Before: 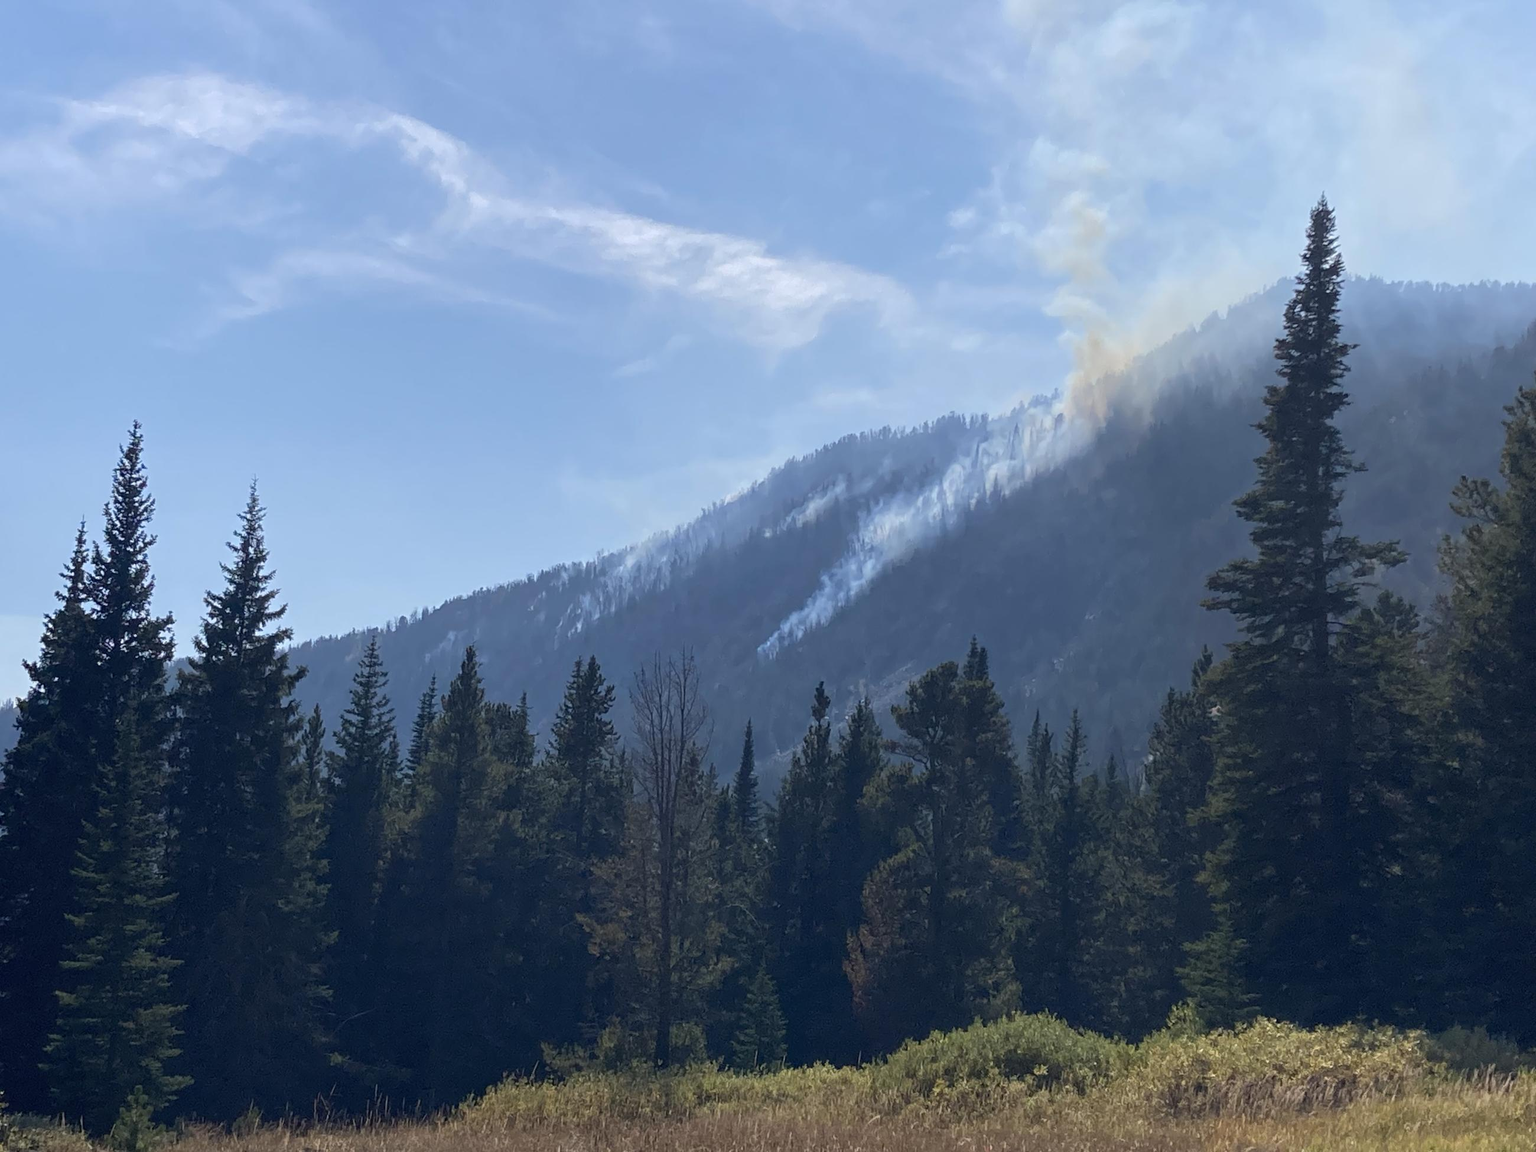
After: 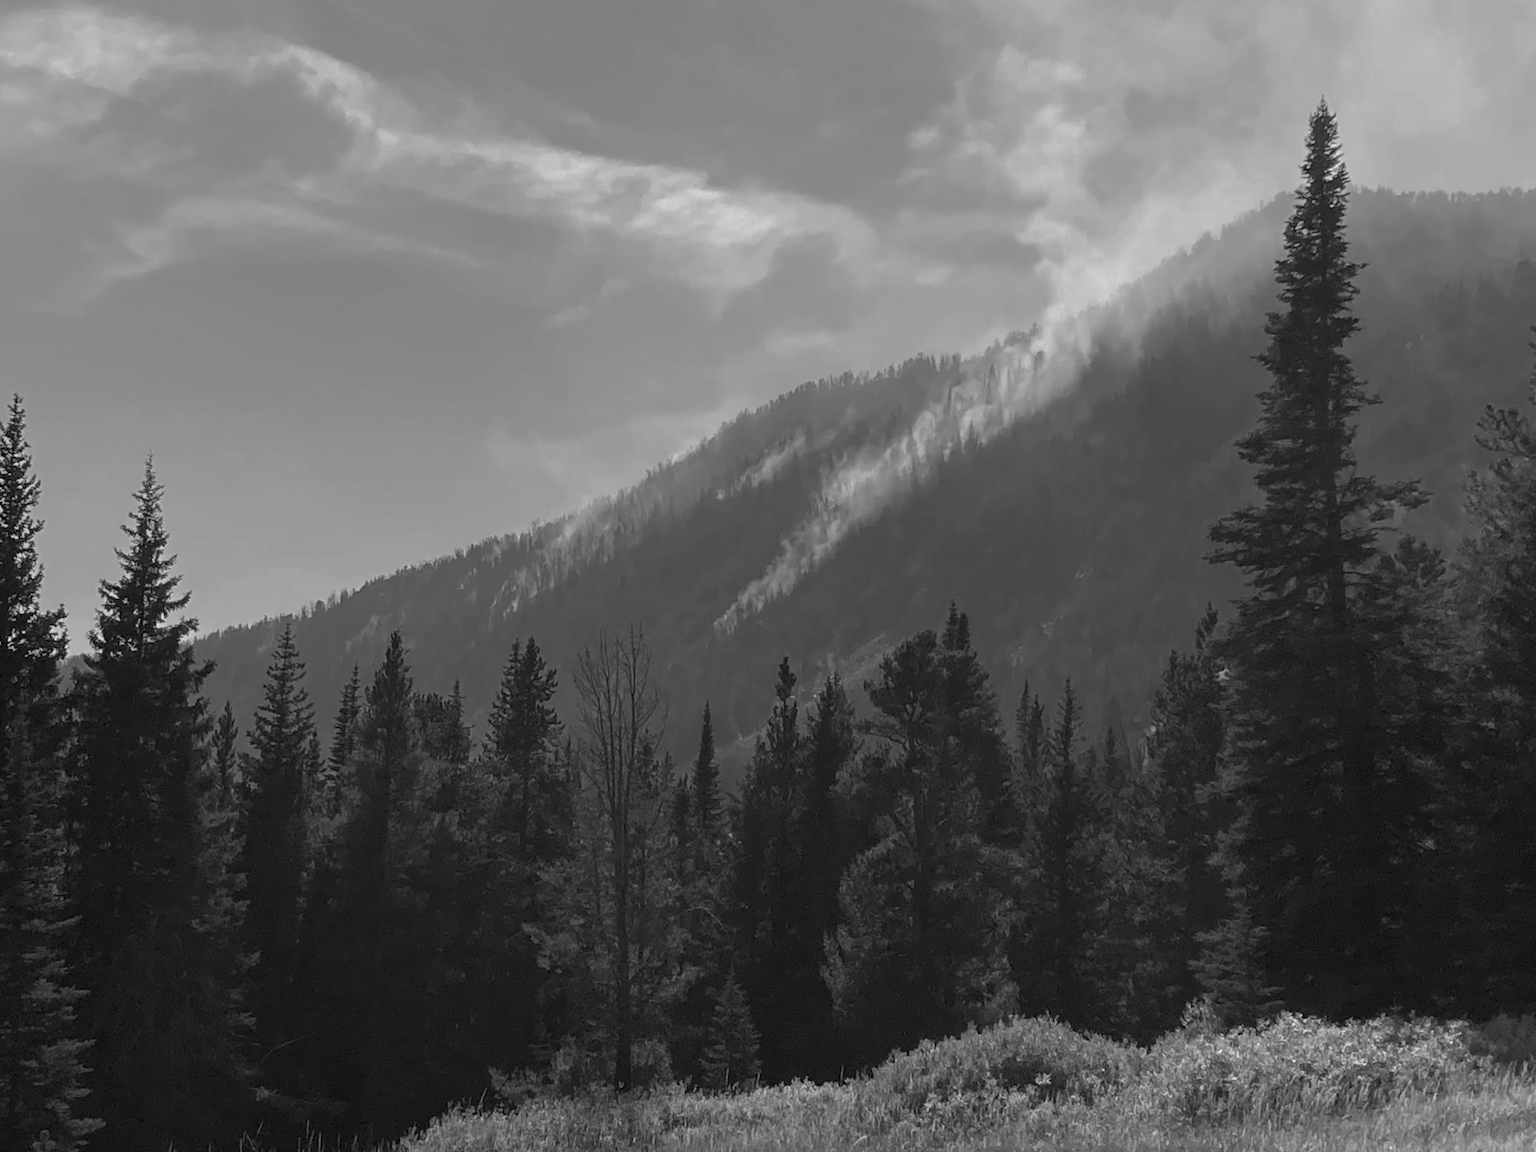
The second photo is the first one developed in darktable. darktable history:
crop and rotate: angle 1.96°, left 5.673%, top 5.673%
color zones: curves: ch0 [(0.002, 0.593) (0.143, 0.417) (0.285, 0.541) (0.455, 0.289) (0.608, 0.327) (0.727, 0.283) (0.869, 0.571) (1, 0.603)]; ch1 [(0, 0) (0.143, 0) (0.286, 0) (0.429, 0) (0.571, 0) (0.714, 0) (0.857, 0)]
